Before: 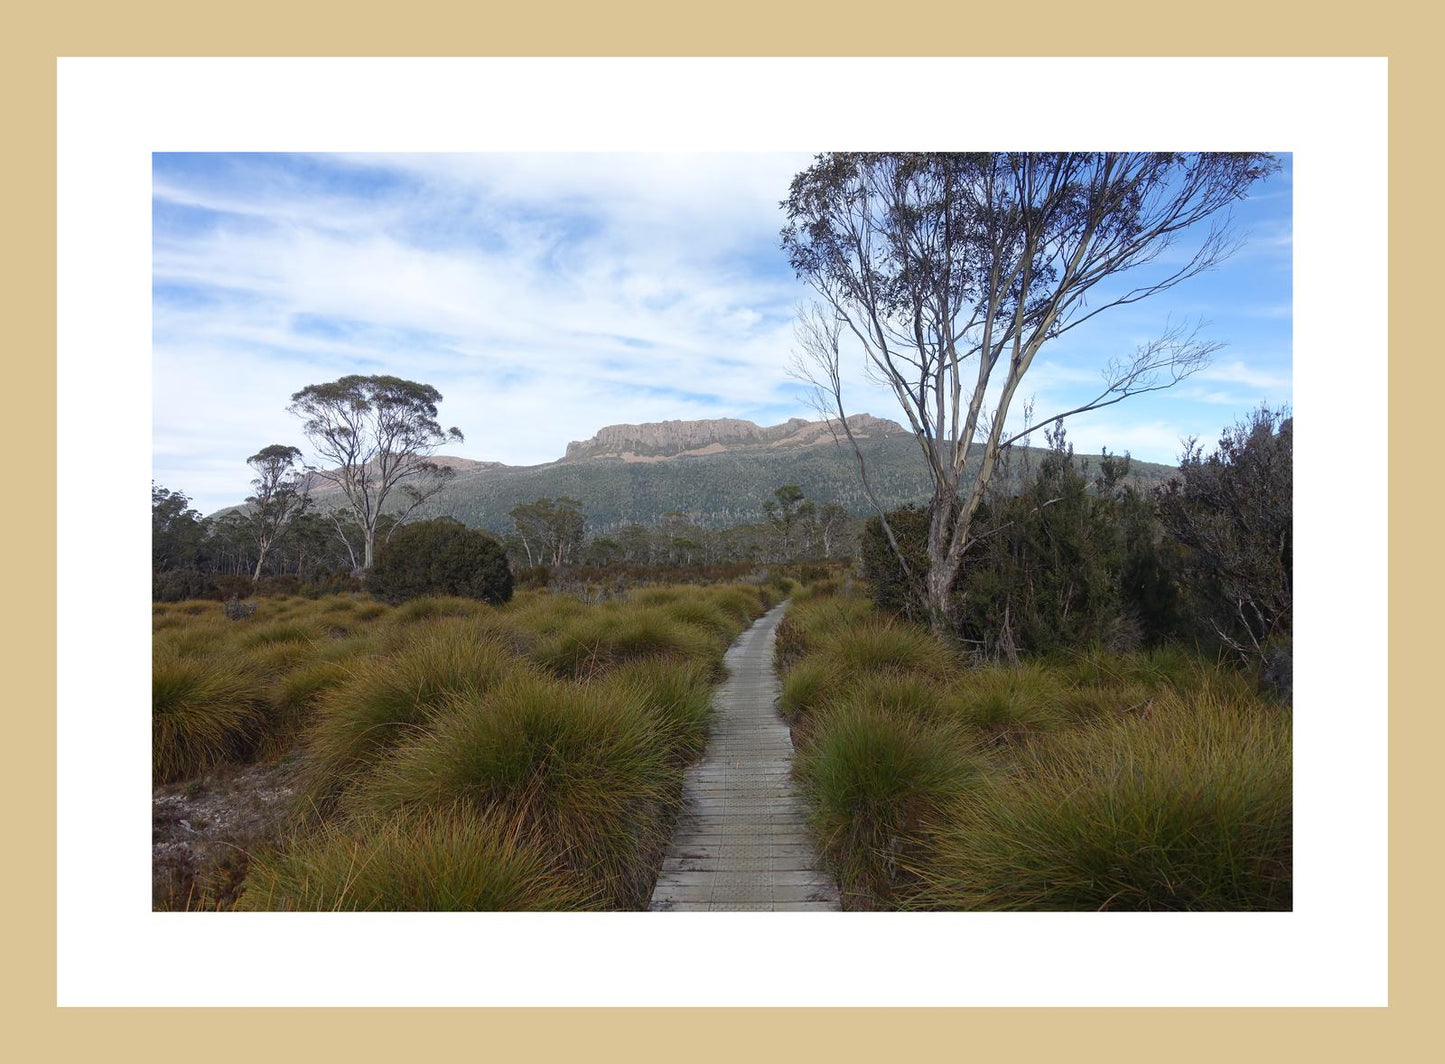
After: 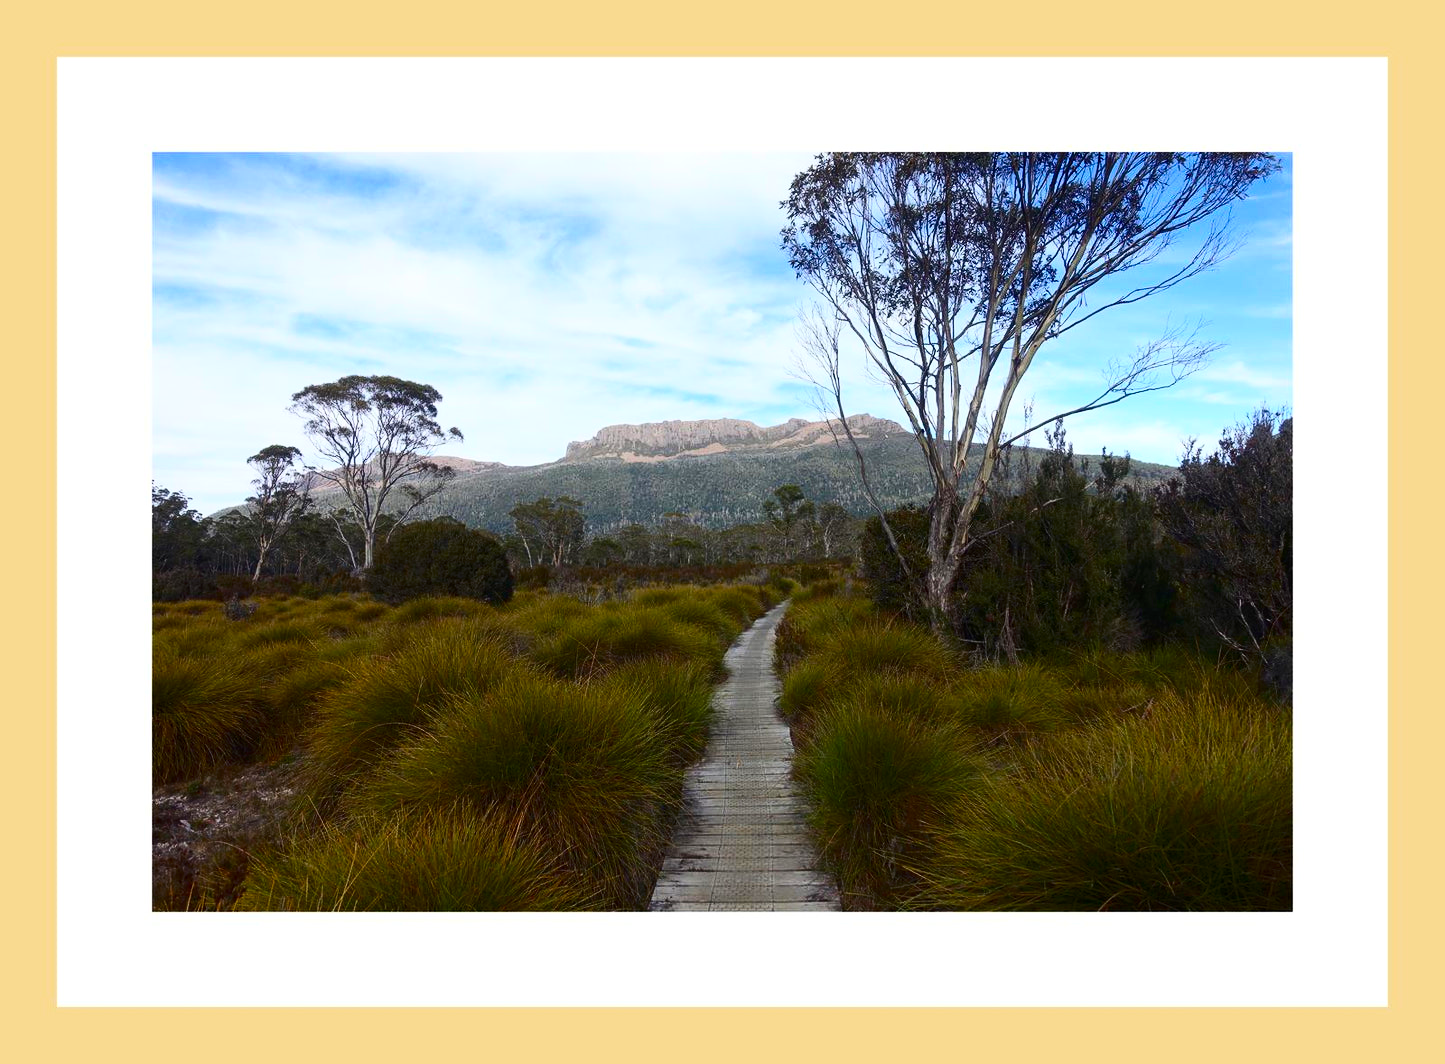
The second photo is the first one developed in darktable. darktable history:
contrast brightness saturation: contrast 0.28
color balance rgb: linear chroma grading › global chroma 15%, perceptual saturation grading › global saturation 30%
